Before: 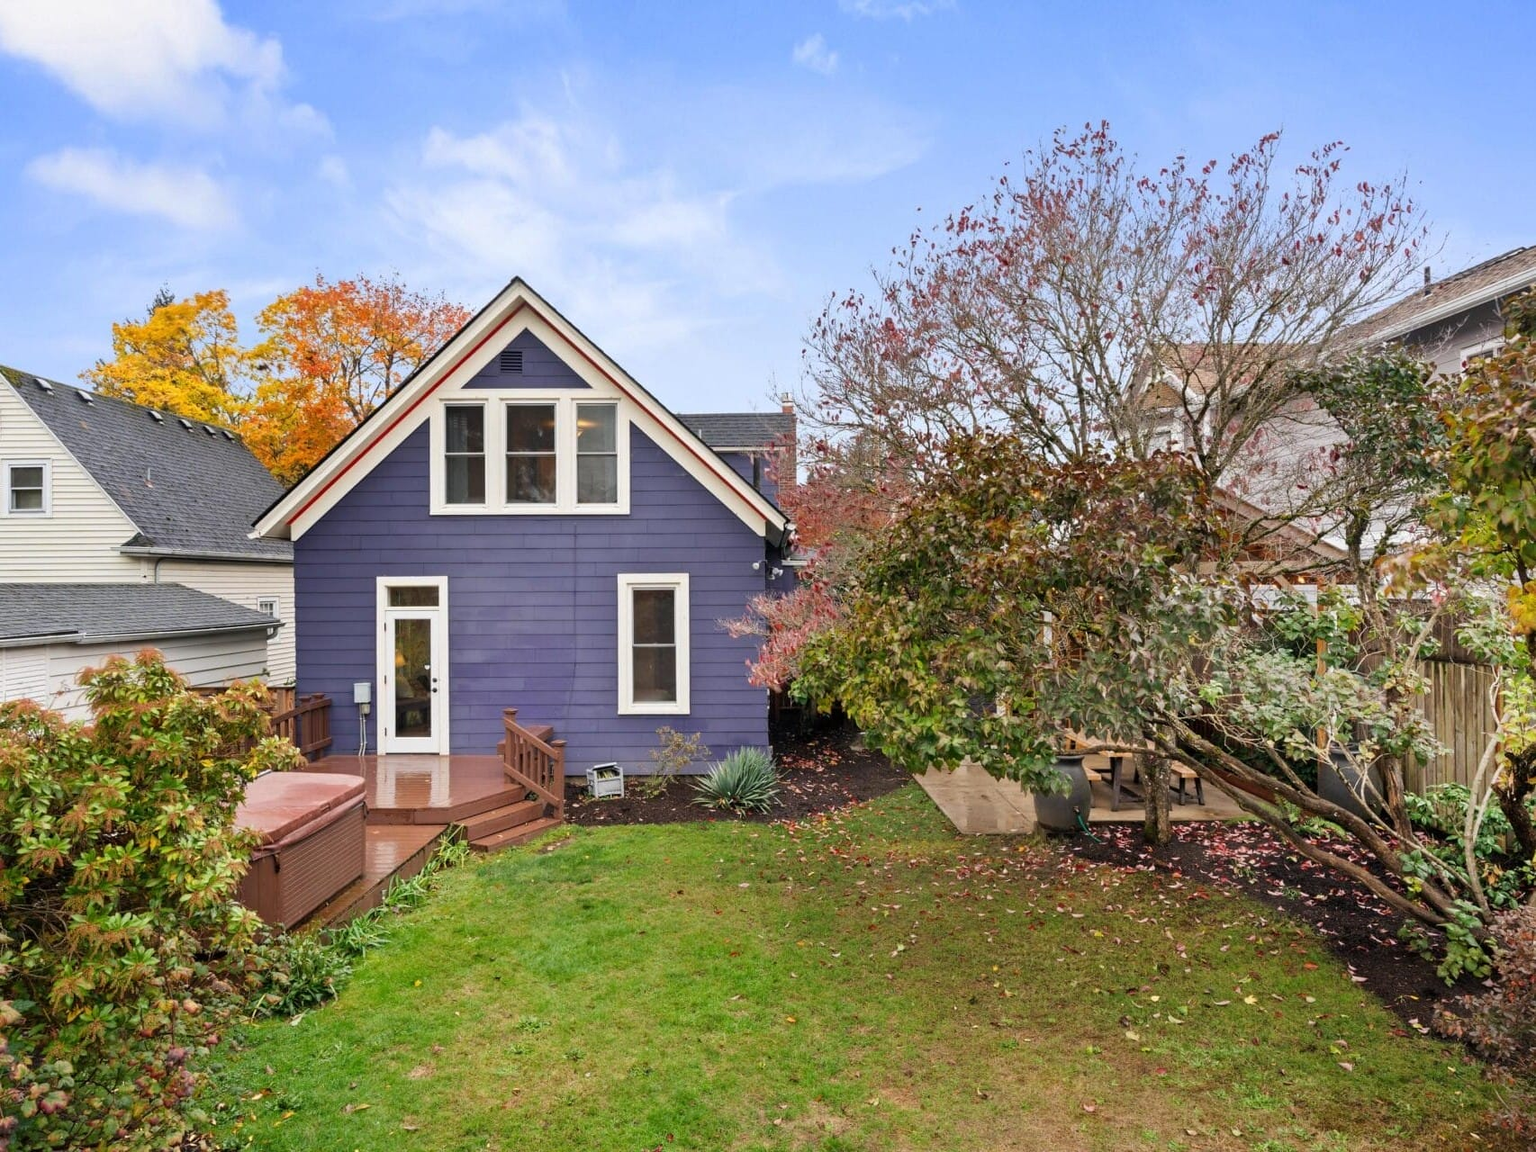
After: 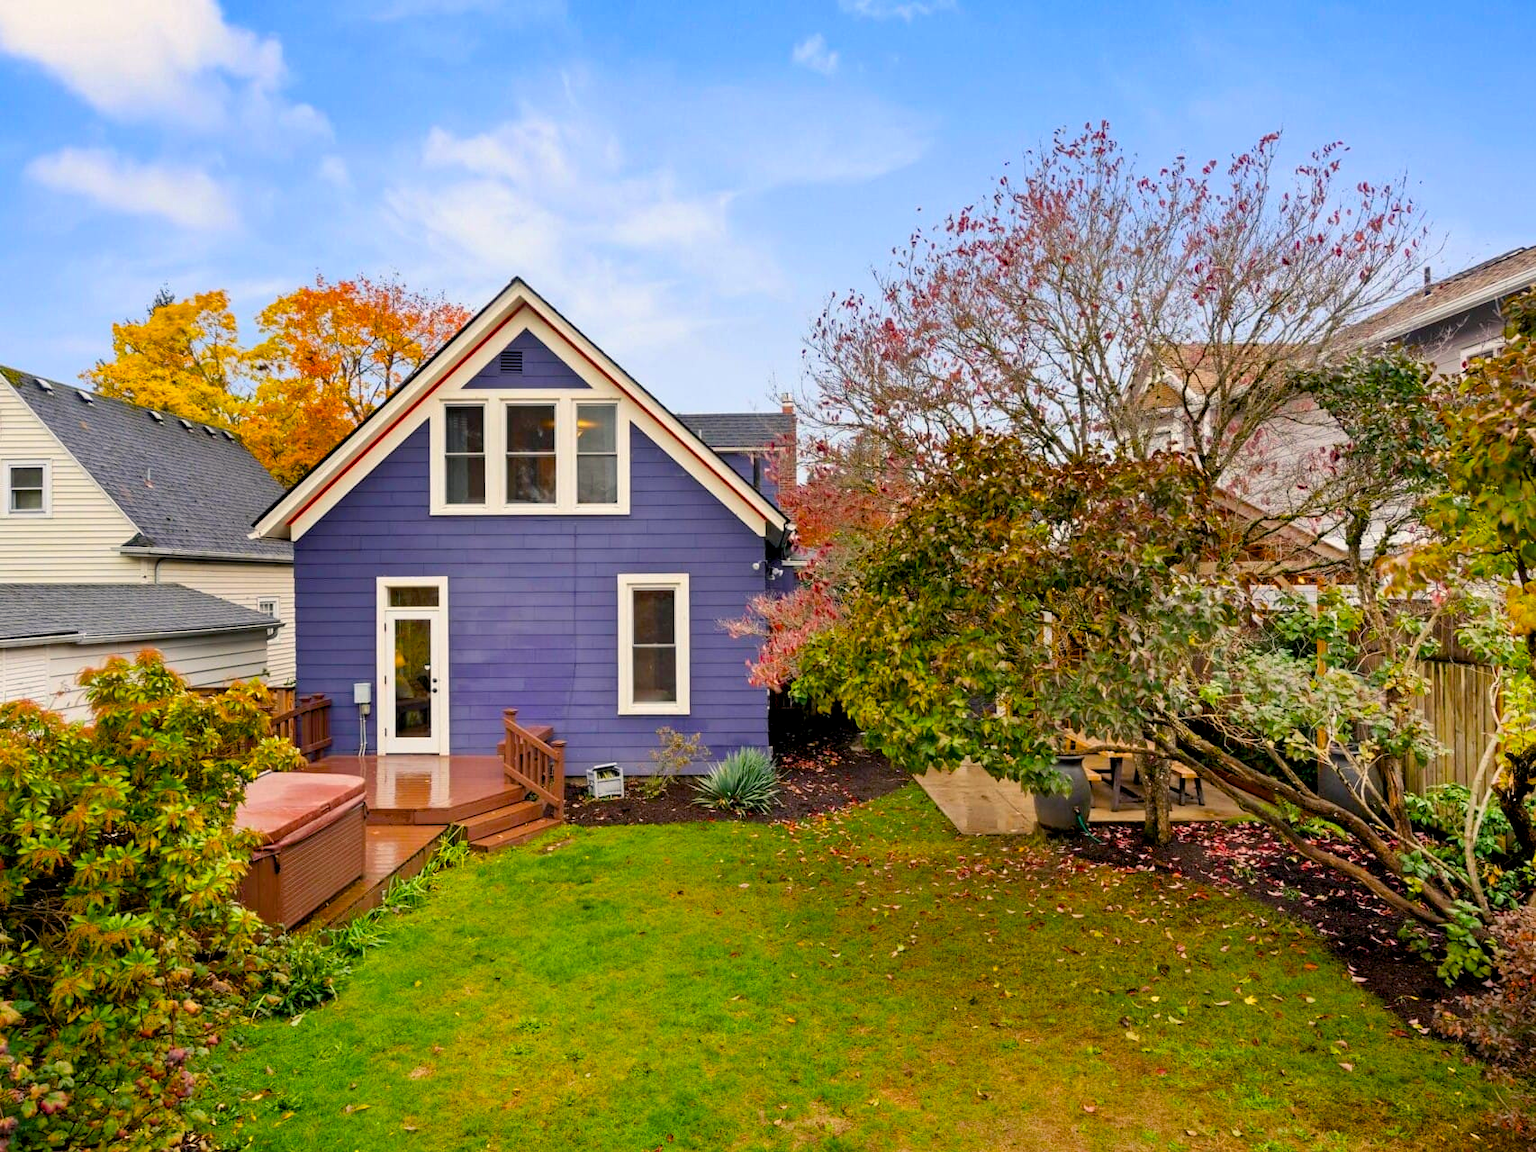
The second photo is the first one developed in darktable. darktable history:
color balance rgb: highlights gain › chroma 2.084%, highlights gain › hue 74.3°, global offset › luminance -0.836%, linear chroma grading › global chroma 9.826%, perceptual saturation grading › global saturation 40.831%
base curve: curves: ch0 [(0, 0) (0.283, 0.295) (1, 1)], preserve colors none
